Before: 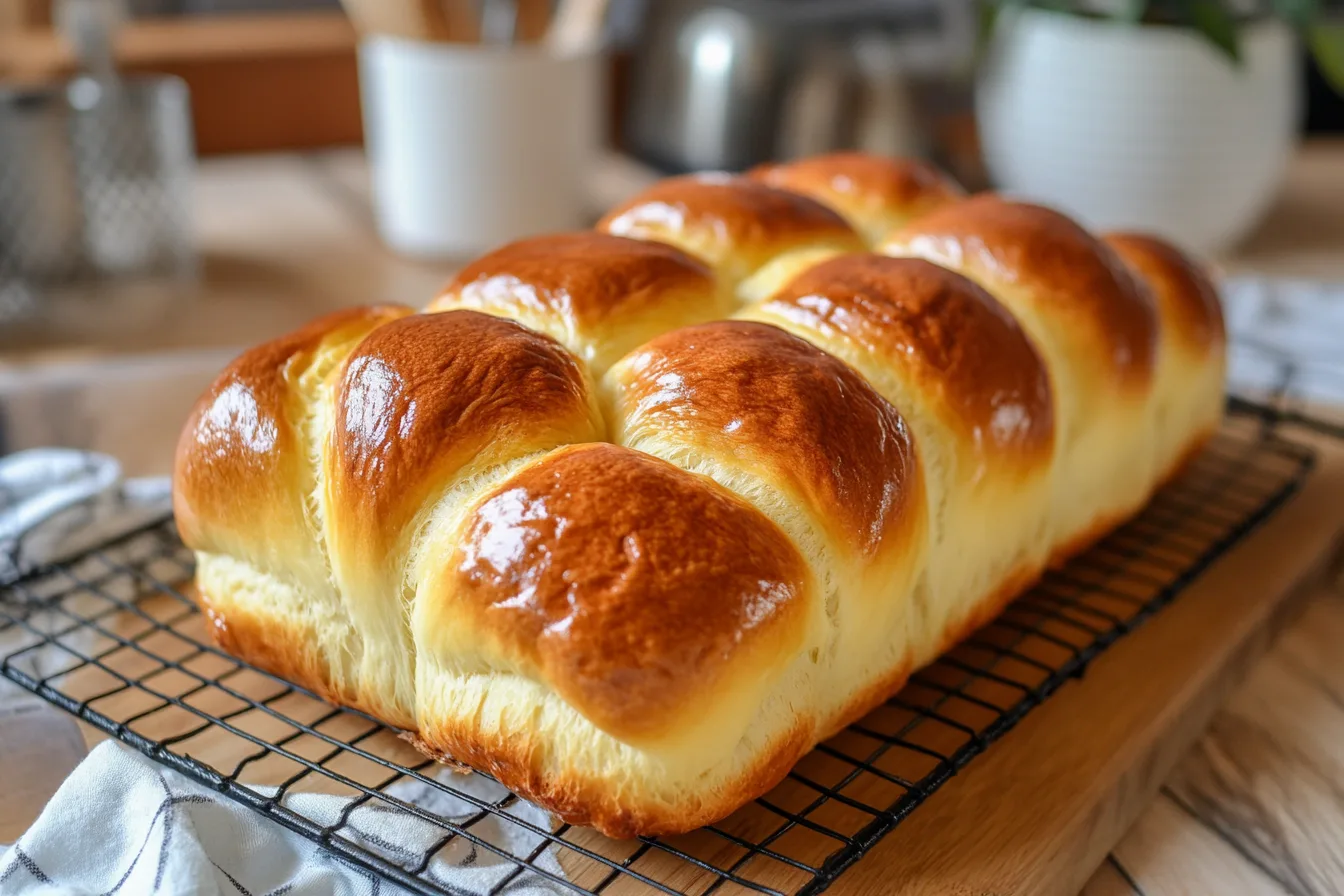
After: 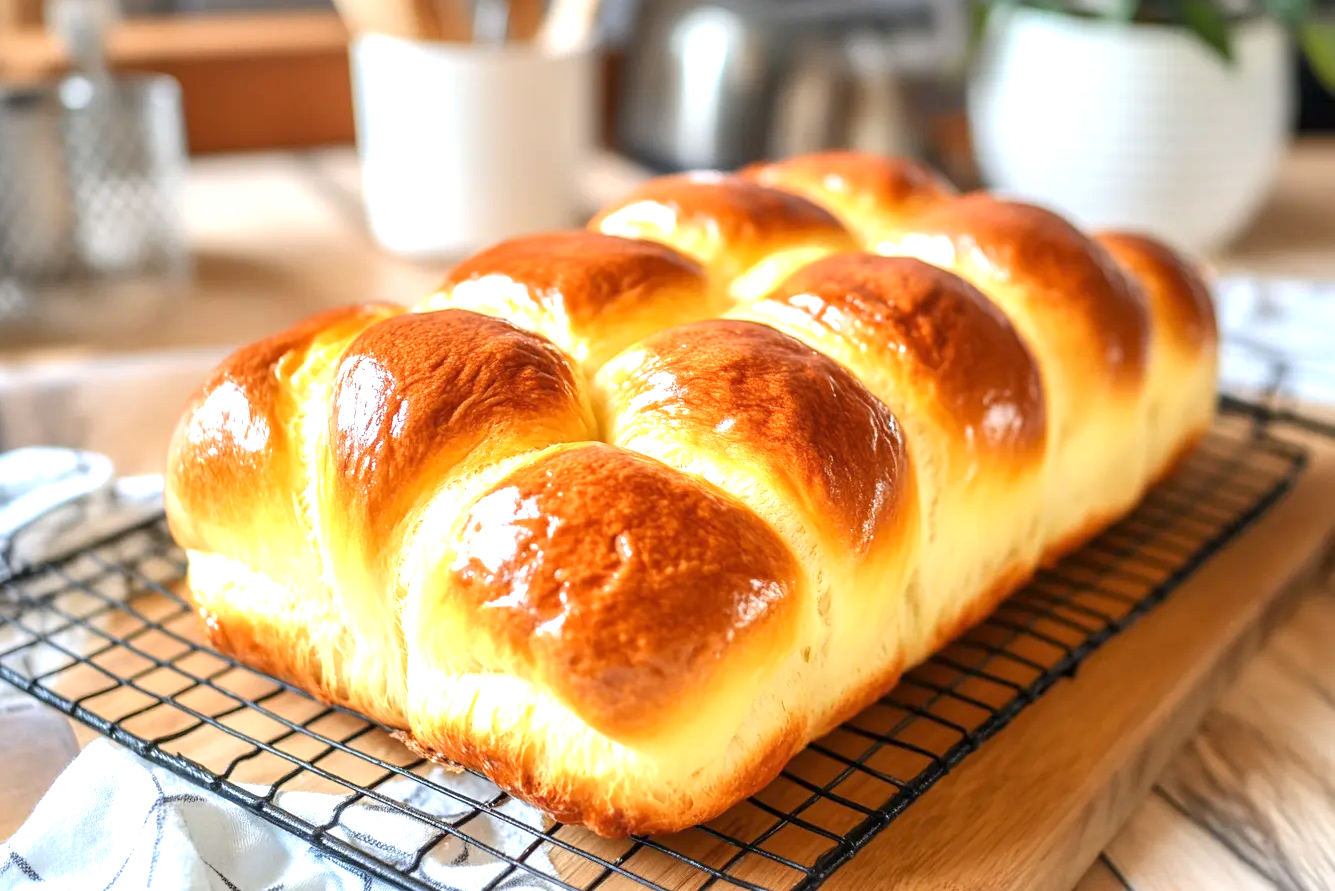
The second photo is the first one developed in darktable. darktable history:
crop and rotate: left 0.614%, top 0.179%, bottom 0.309%
exposure: exposure 1.16 EV, compensate exposure bias true, compensate highlight preservation false
